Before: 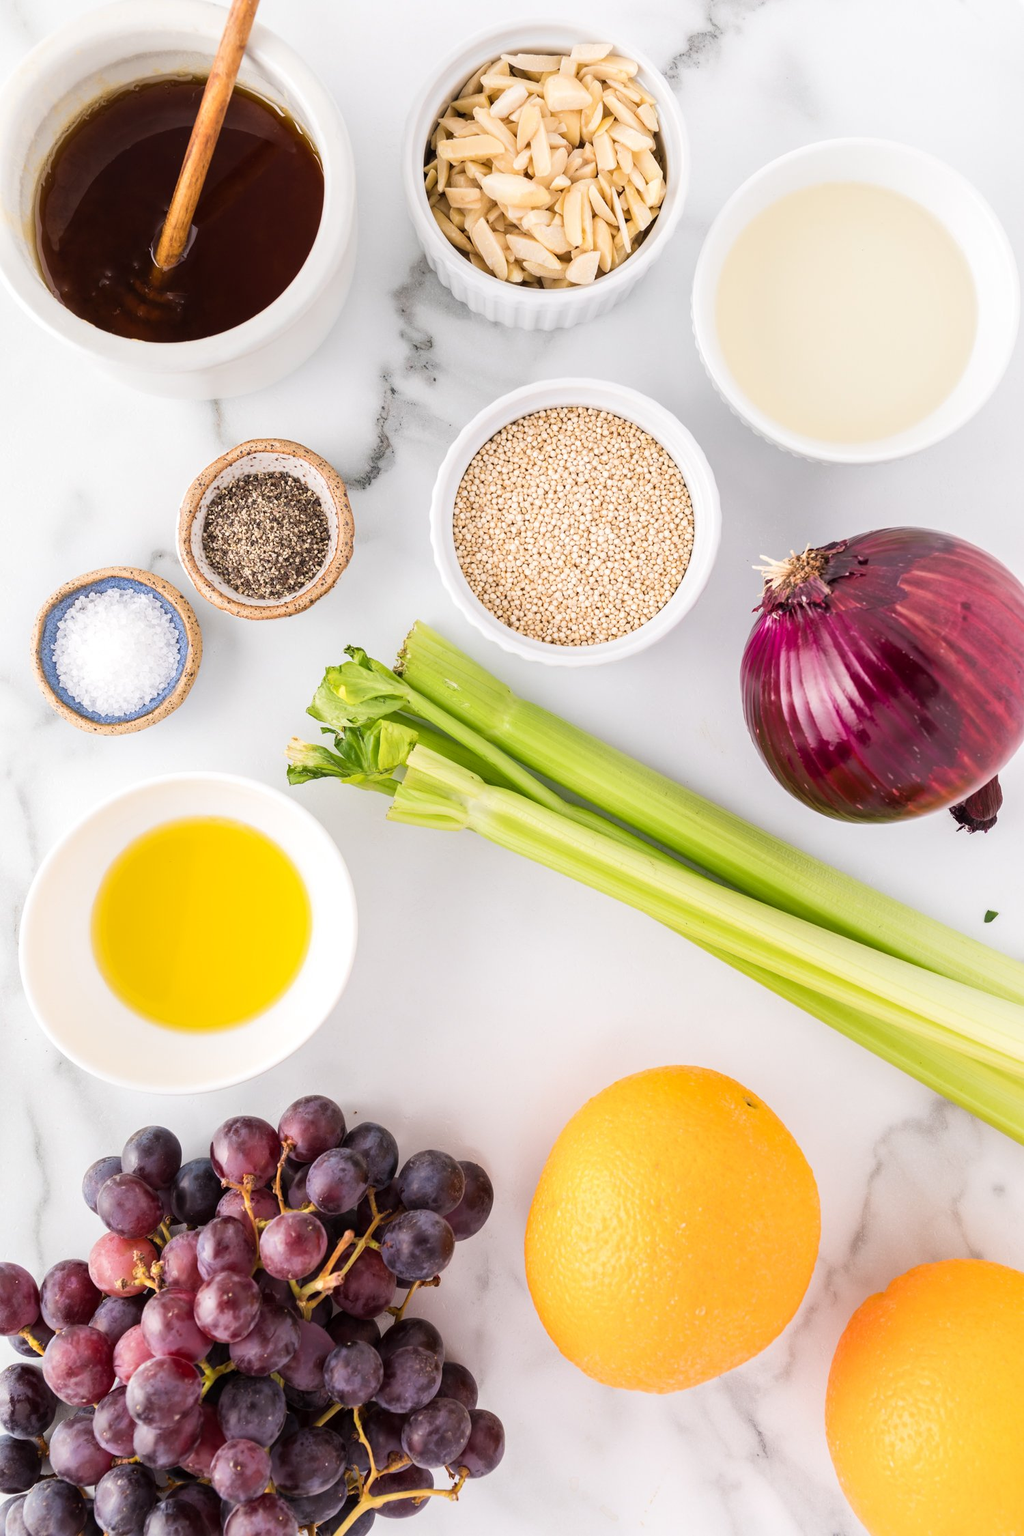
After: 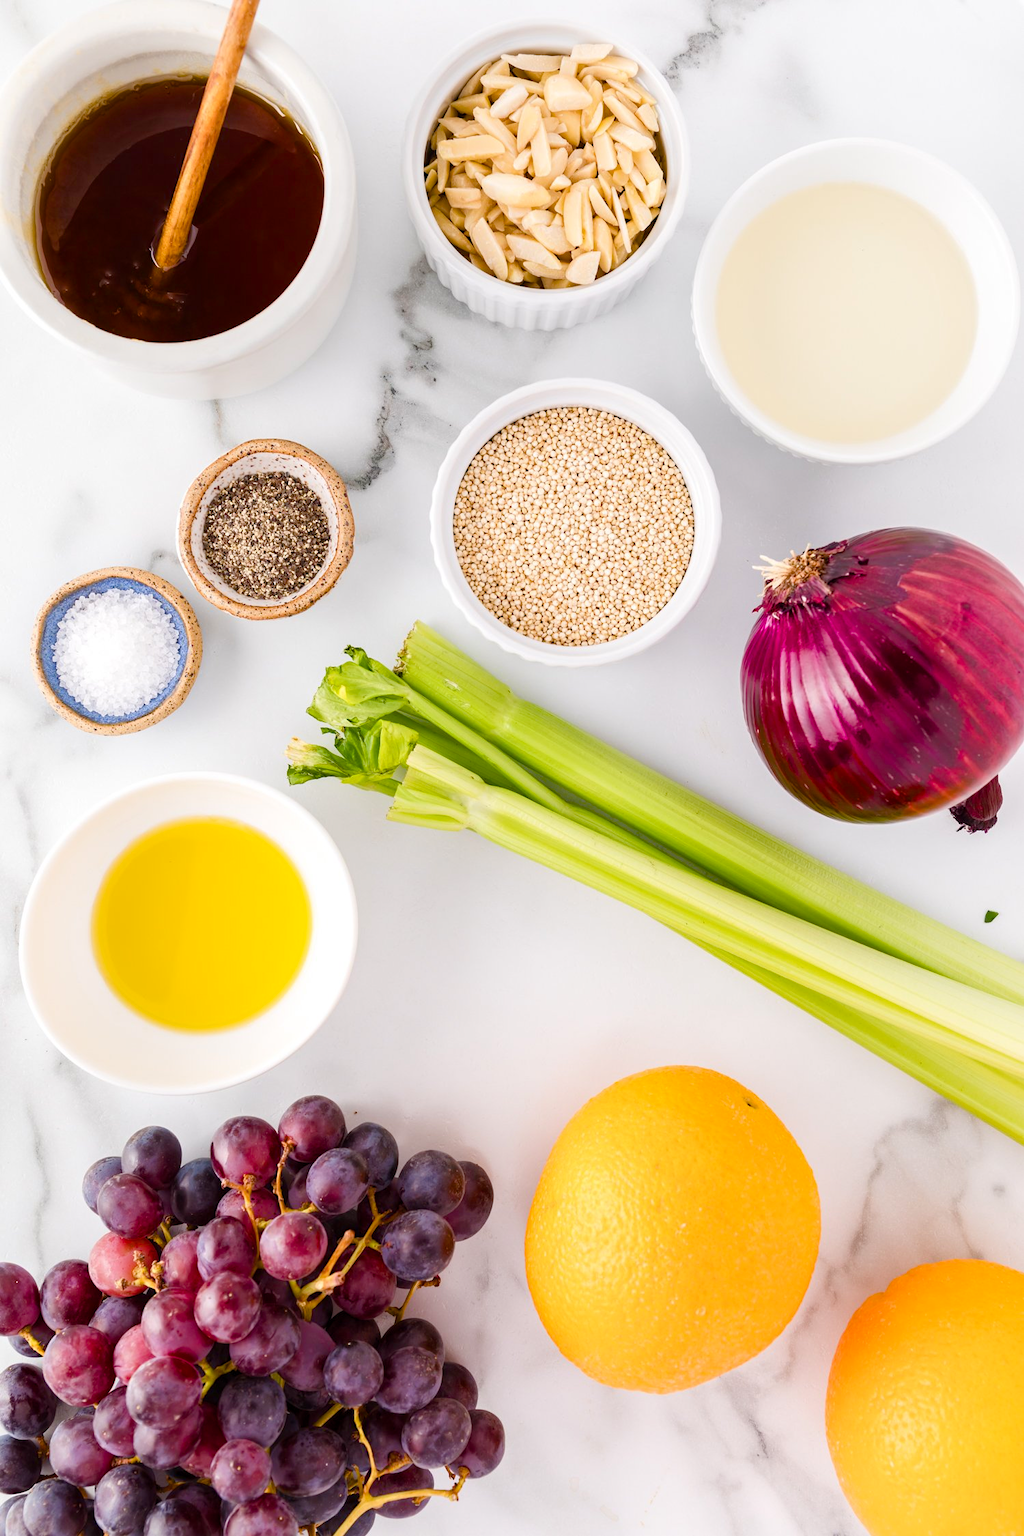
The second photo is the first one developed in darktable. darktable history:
color balance rgb: power › hue 214.66°, perceptual saturation grading › global saturation 20%, perceptual saturation grading › highlights -24.742%, perceptual saturation grading › shadows 49.868%, global vibrance 20%
sharpen: radius 5.37, amount 0.314, threshold 26.534
